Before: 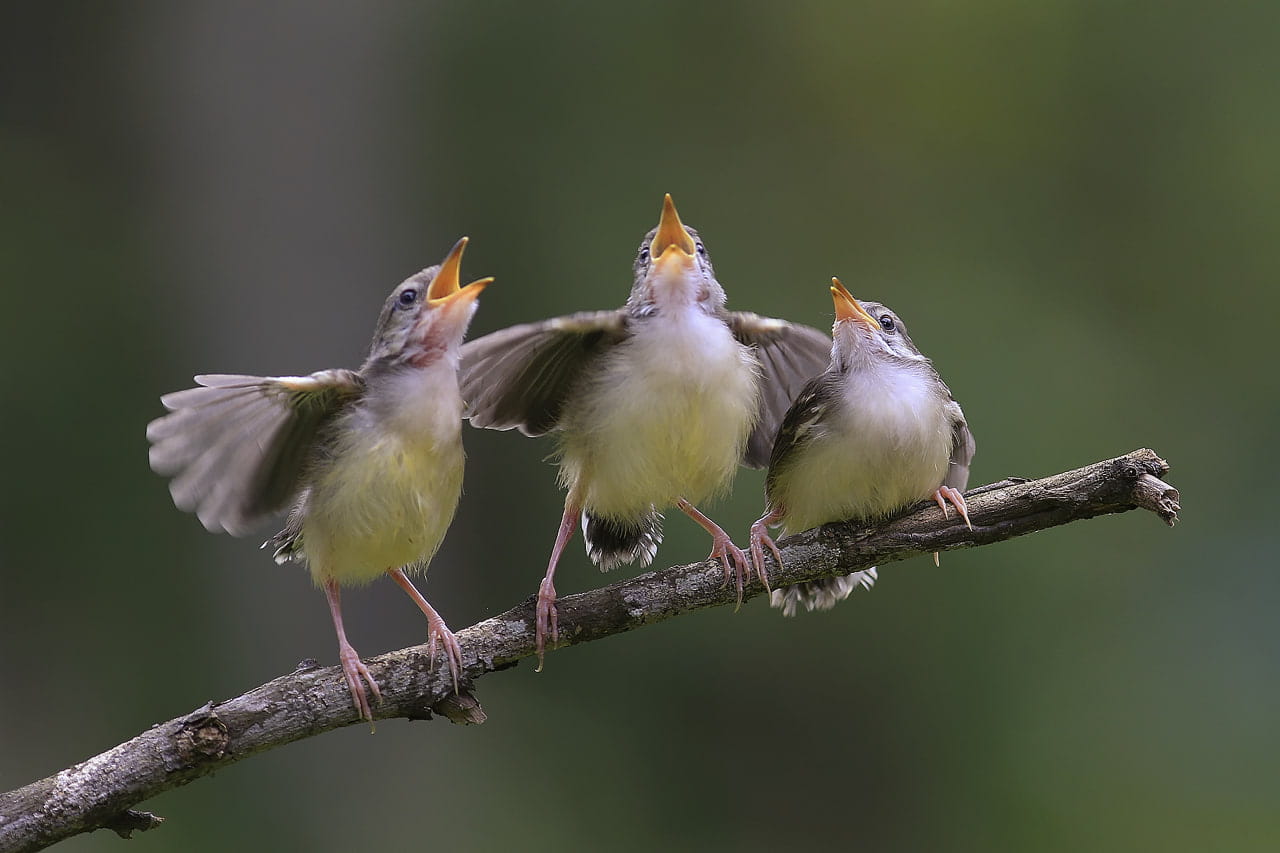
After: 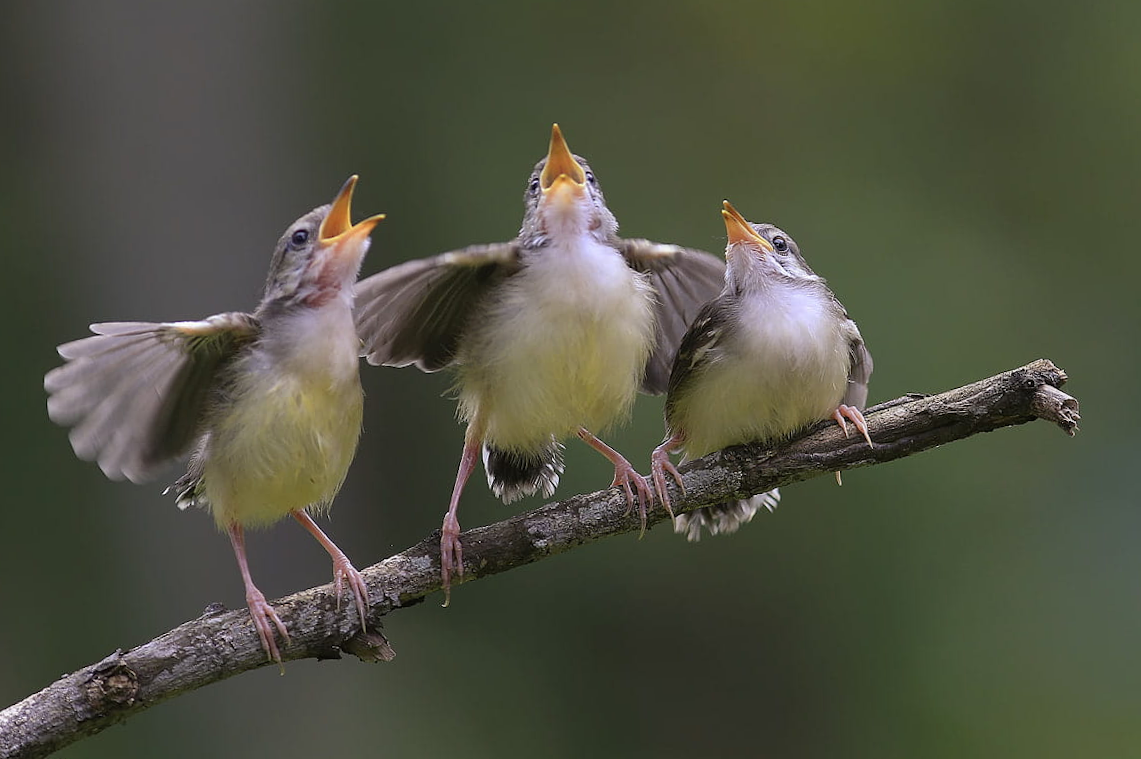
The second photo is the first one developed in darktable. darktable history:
crop and rotate: angle 2.29°, left 5.572%, top 5.696%
tone equalizer: on, module defaults
